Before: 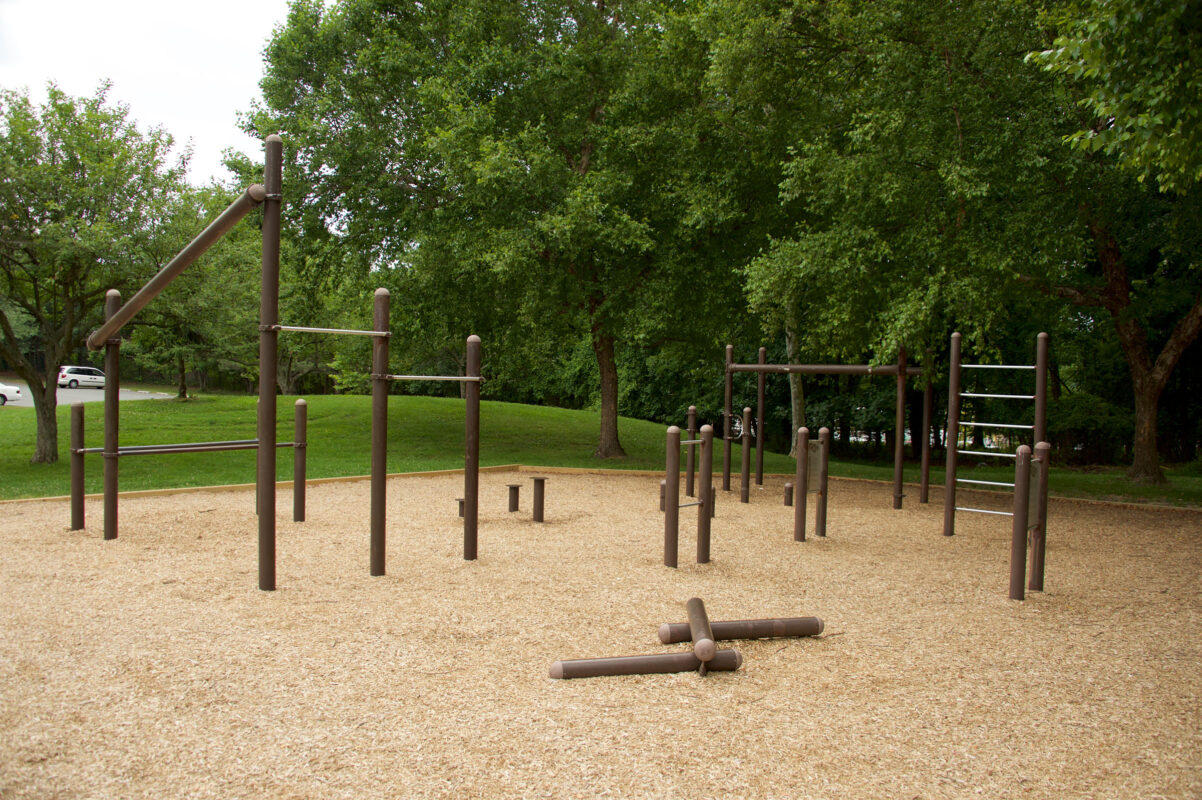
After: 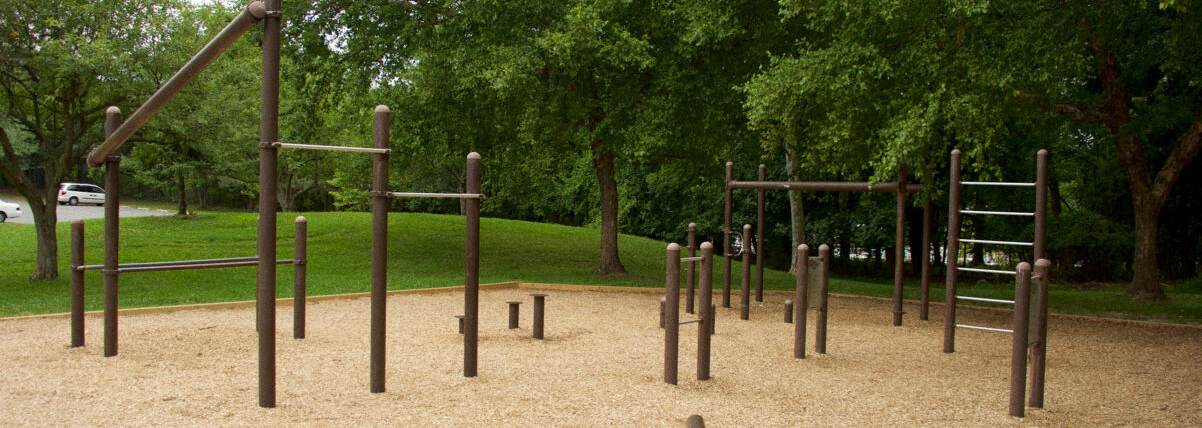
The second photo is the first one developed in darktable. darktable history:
crop and rotate: top 23.043%, bottom 23.437%
vibrance: on, module defaults
grain: on, module defaults
